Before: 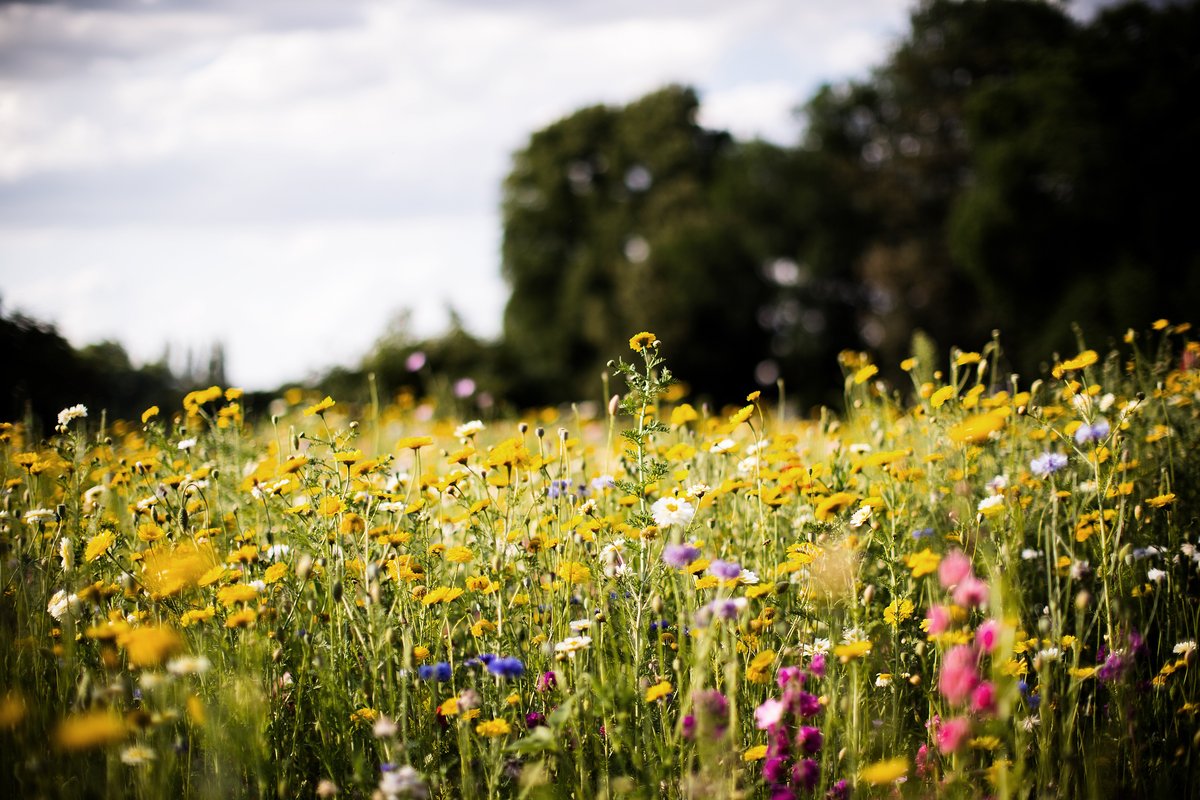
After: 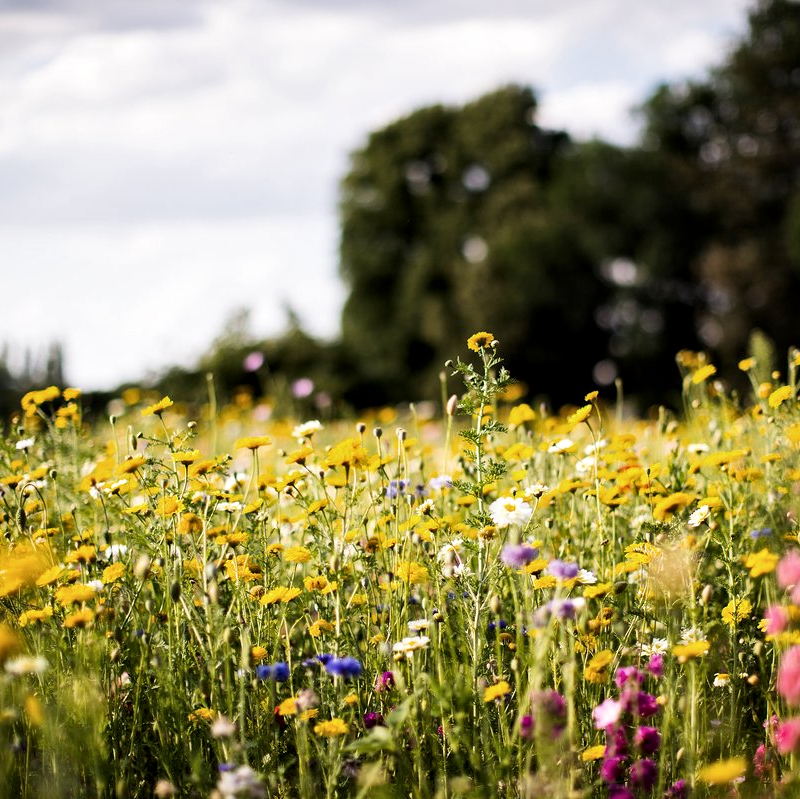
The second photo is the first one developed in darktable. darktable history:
crop and rotate: left 13.537%, right 19.796%
local contrast: mode bilateral grid, contrast 30, coarseness 25, midtone range 0.2
